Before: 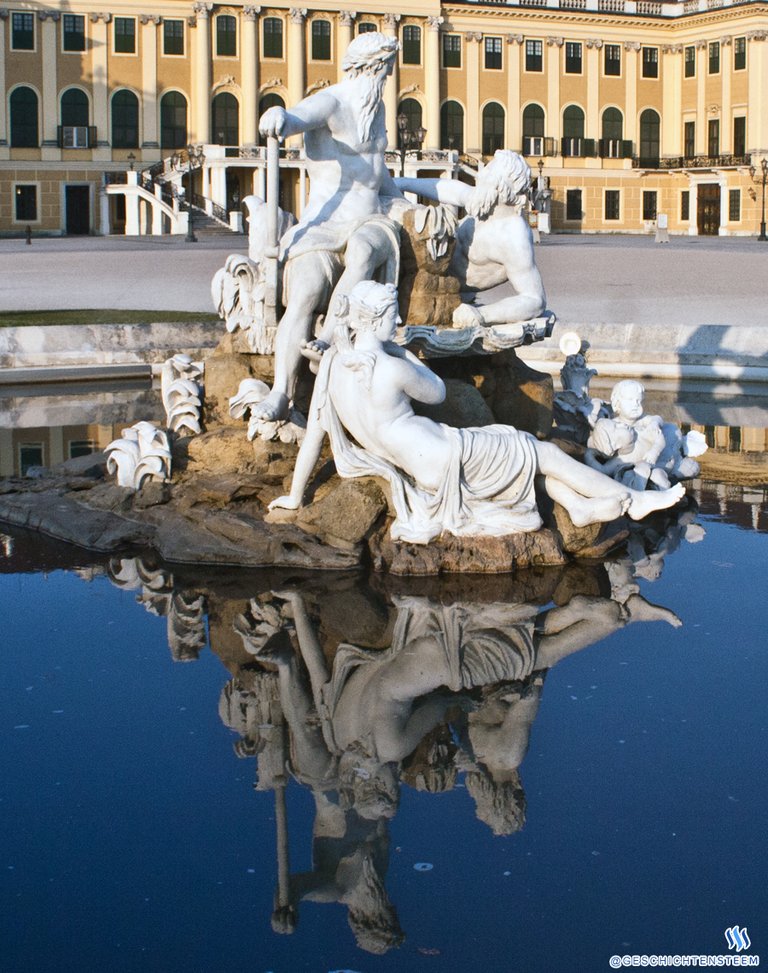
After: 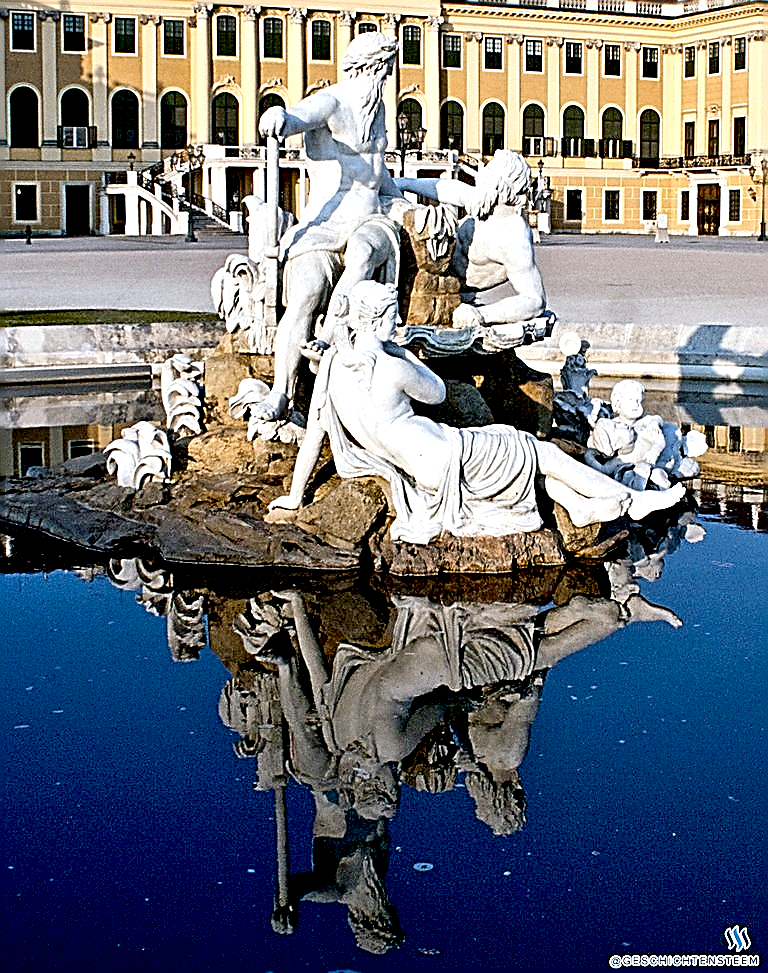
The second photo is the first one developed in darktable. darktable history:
exposure: black level correction 0.031, exposure 0.304 EV, compensate highlight preservation false
sharpen: amount 2
